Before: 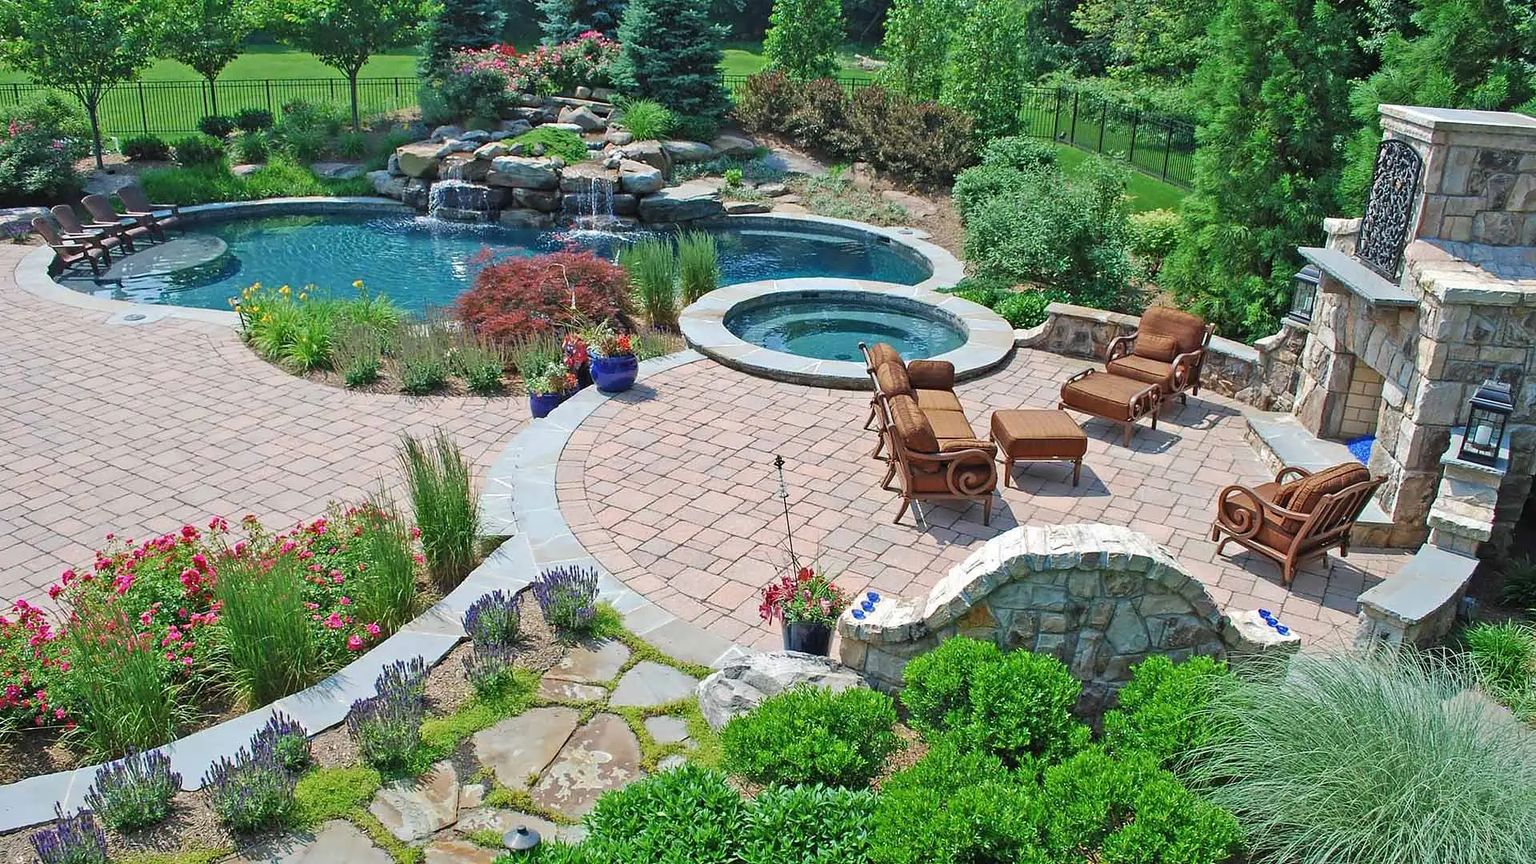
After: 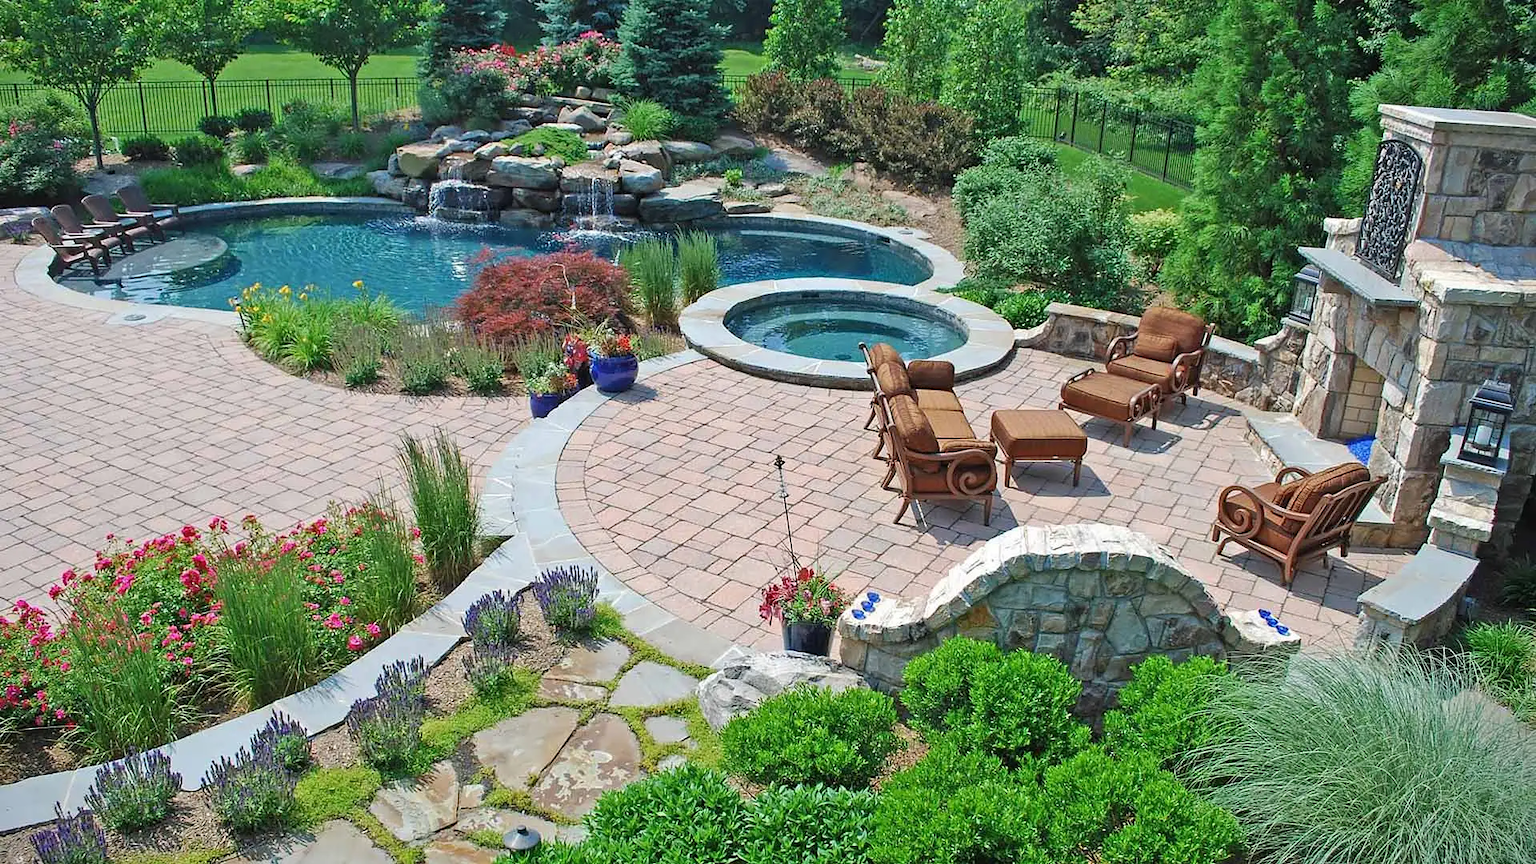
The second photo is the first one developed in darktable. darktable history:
vignetting: fall-off start 97.23%, saturation -0.024, center (-0.033, -0.042), width/height ratio 1.179, unbound false
tone curve: color space Lab, linked channels, preserve colors none
white balance: emerald 1
